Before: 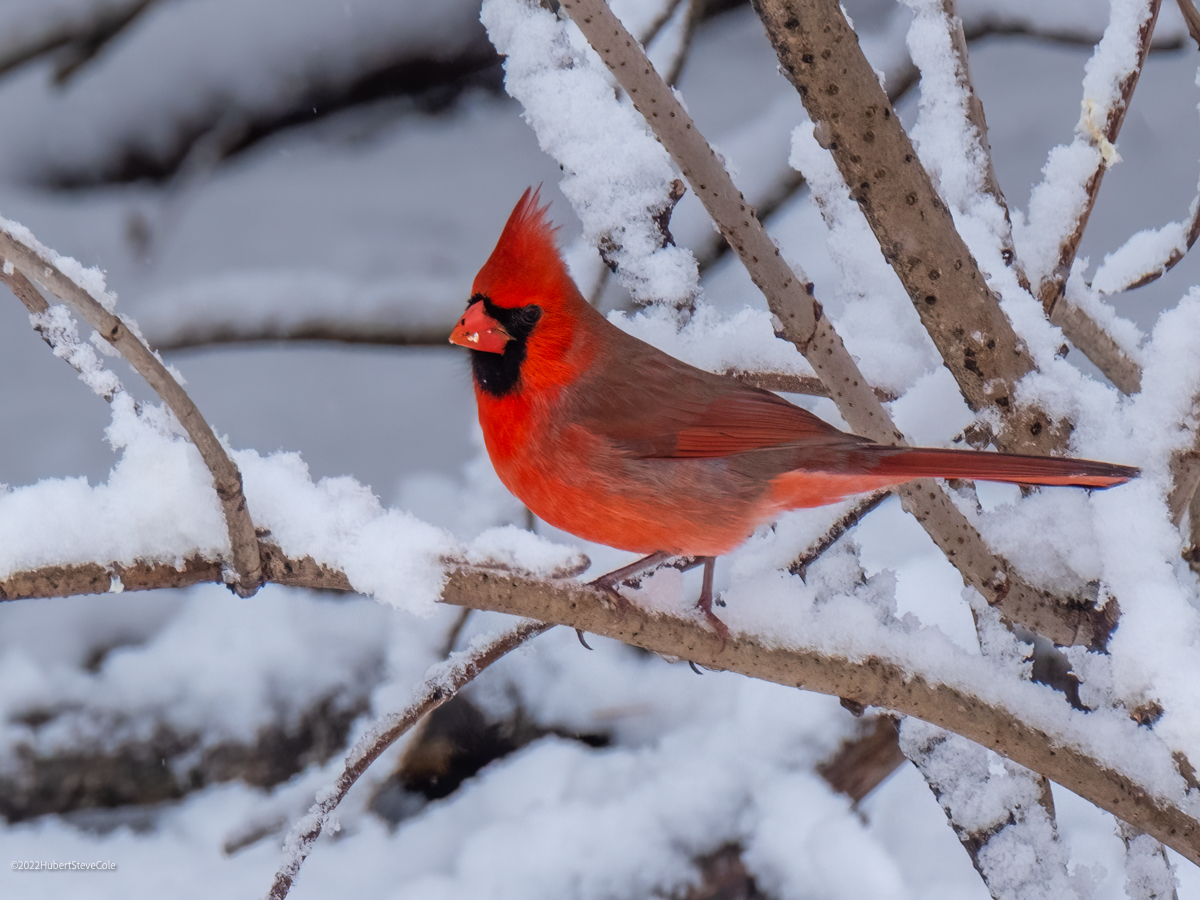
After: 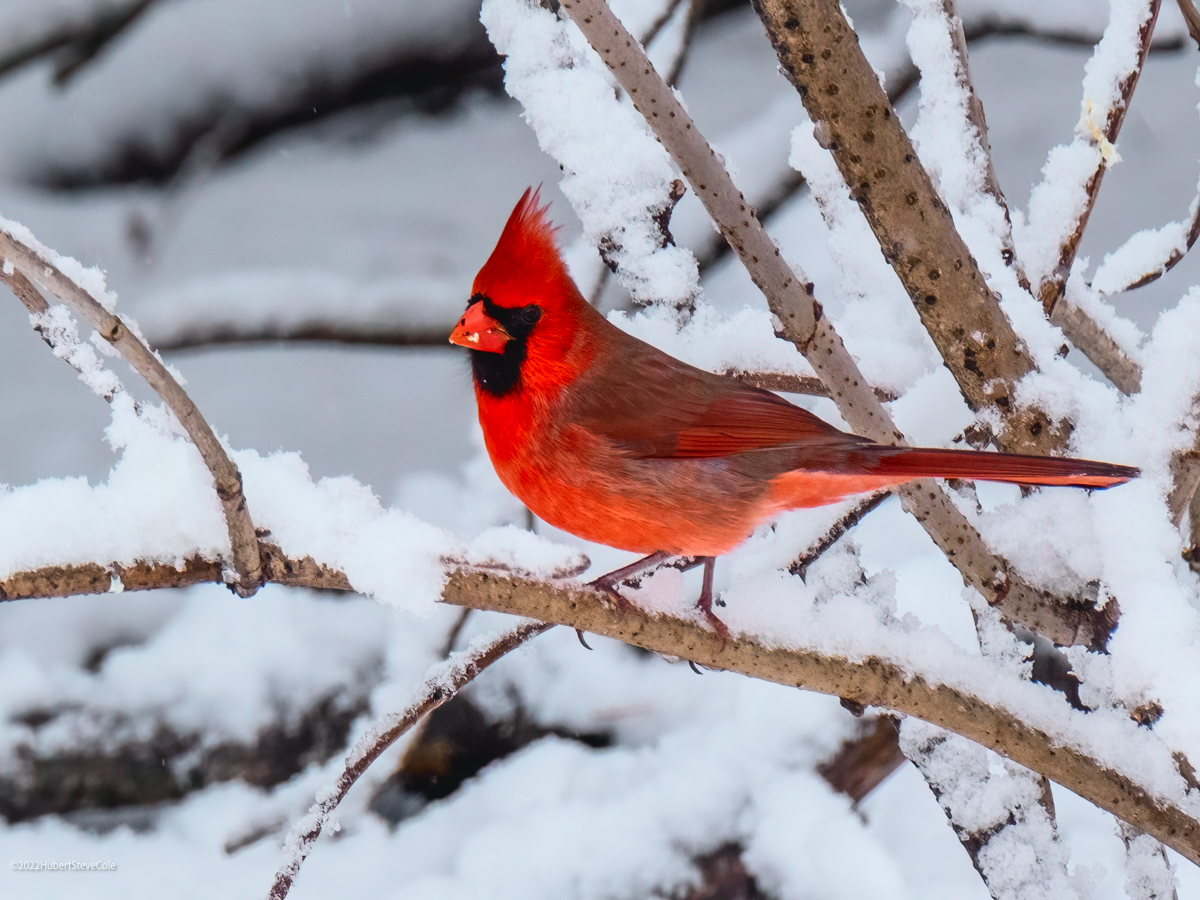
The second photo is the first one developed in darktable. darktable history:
tone curve: curves: ch0 [(0, 0.028) (0.037, 0.05) (0.123, 0.108) (0.19, 0.164) (0.269, 0.247) (0.475, 0.533) (0.595, 0.695) (0.718, 0.823) (0.855, 0.913) (1, 0.982)]; ch1 [(0, 0) (0.243, 0.245) (0.427, 0.41) (0.493, 0.481) (0.505, 0.502) (0.536, 0.545) (0.56, 0.582) (0.611, 0.644) (0.769, 0.807) (1, 1)]; ch2 [(0, 0) (0.249, 0.216) (0.349, 0.321) (0.424, 0.442) (0.476, 0.483) (0.498, 0.499) (0.517, 0.519) (0.532, 0.55) (0.569, 0.608) (0.614, 0.661) (0.706, 0.75) (0.808, 0.809) (0.991, 0.968)], color space Lab, independent channels, preserve colors none
